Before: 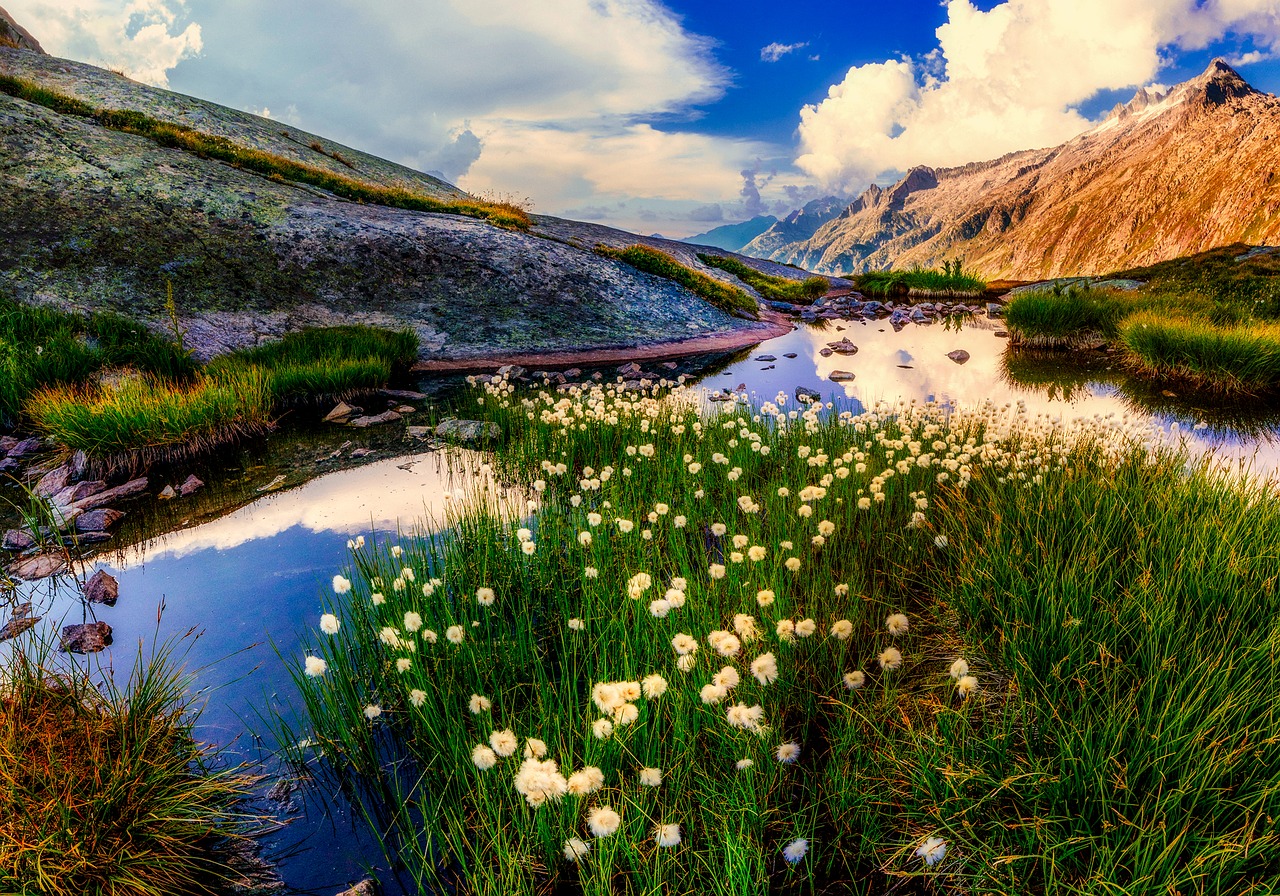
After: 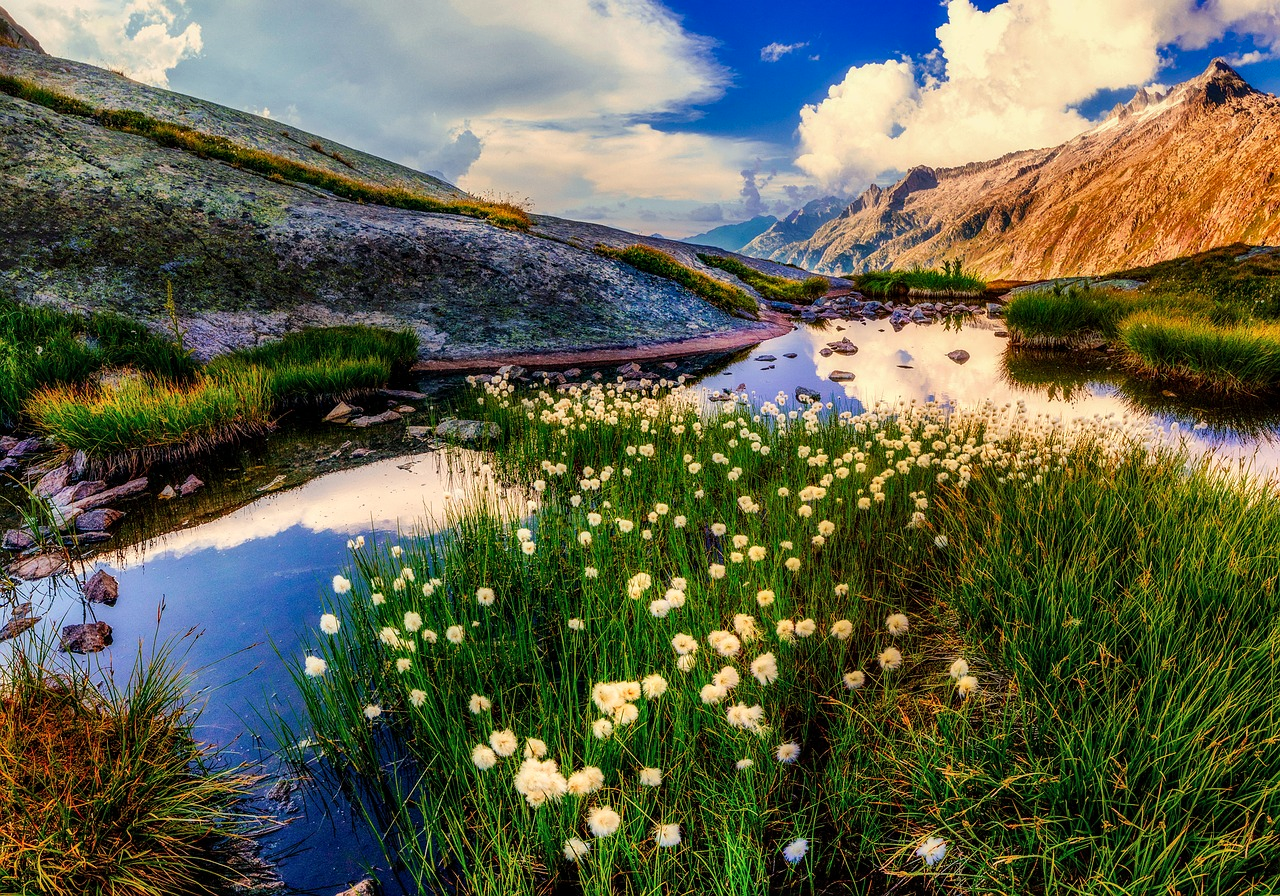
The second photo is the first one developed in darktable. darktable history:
shadows and highlights: shadows 39.27, highlights -55.53, highlights color adjustment 73.39%, low approximation 0.01, soften with gaussian
